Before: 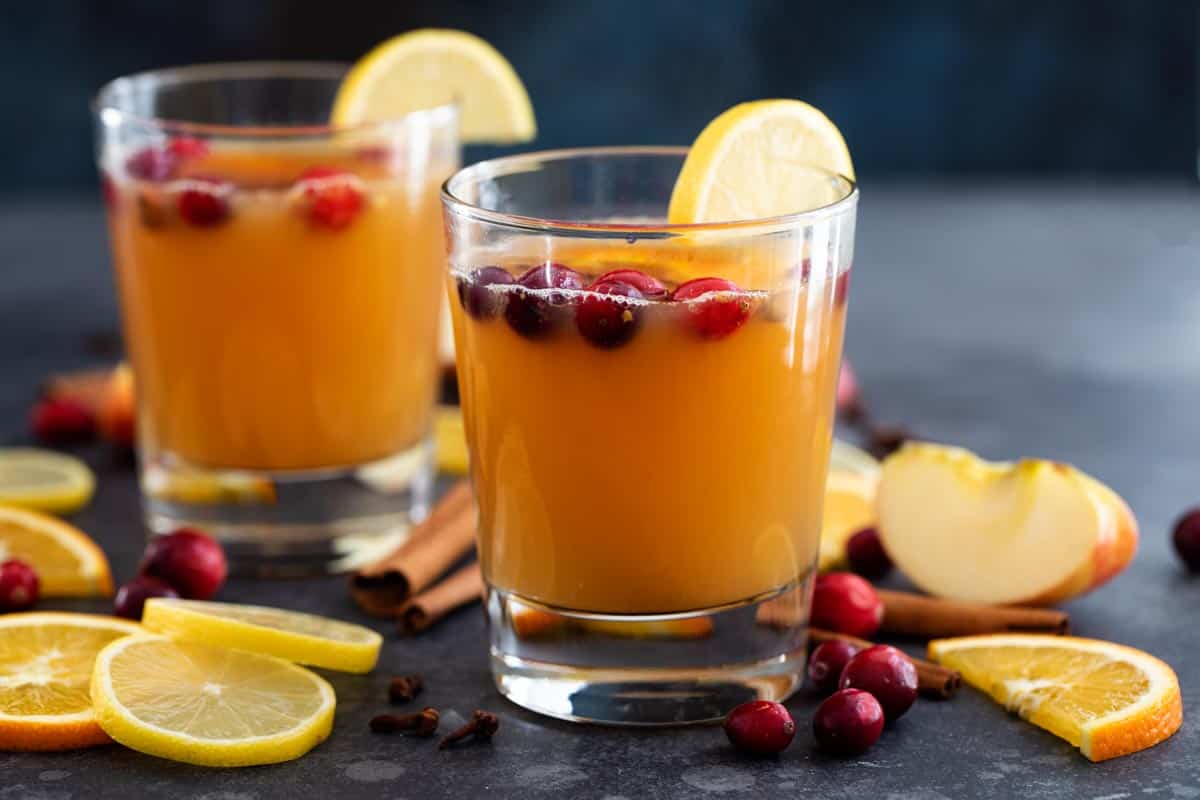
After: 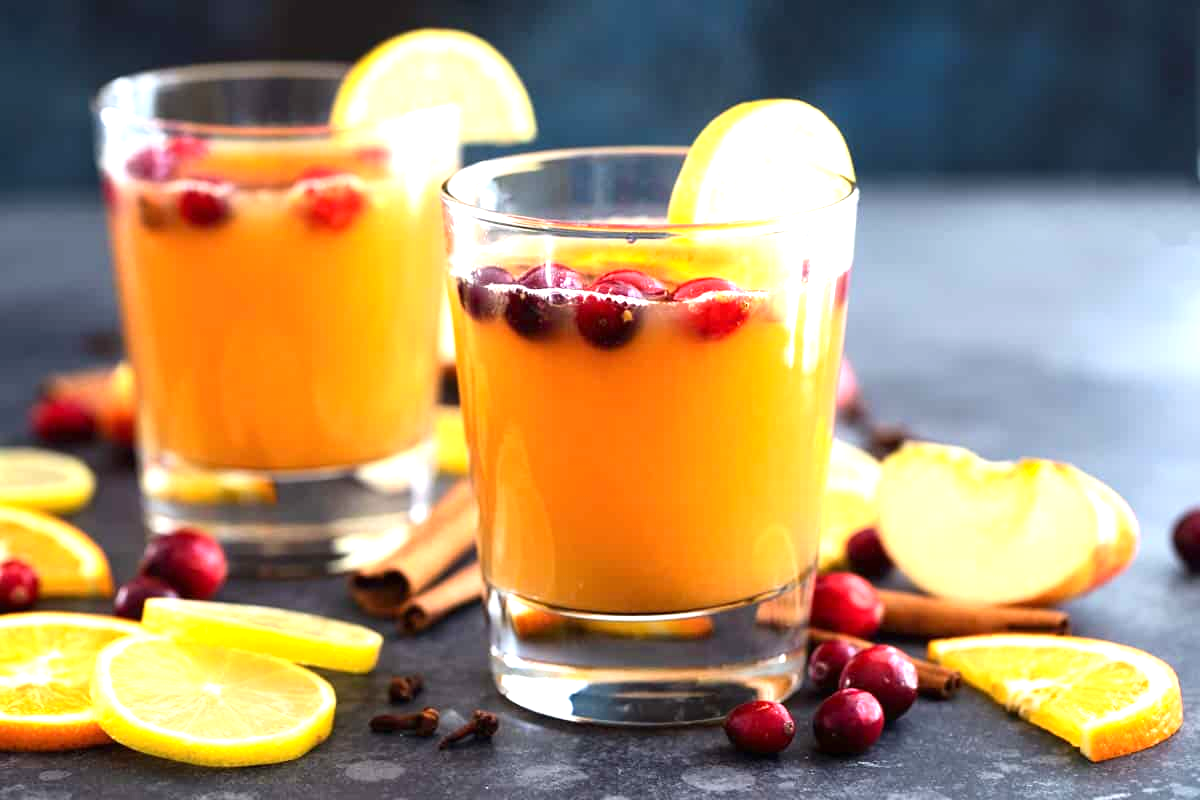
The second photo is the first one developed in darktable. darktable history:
contrast brightness saturation: contrast 0.1, brightness 0.02, saturation 0.02
exposure: black level correction 0, exposure 1.2 EV, compensate exposure bias true, compensate highlight preservation false
